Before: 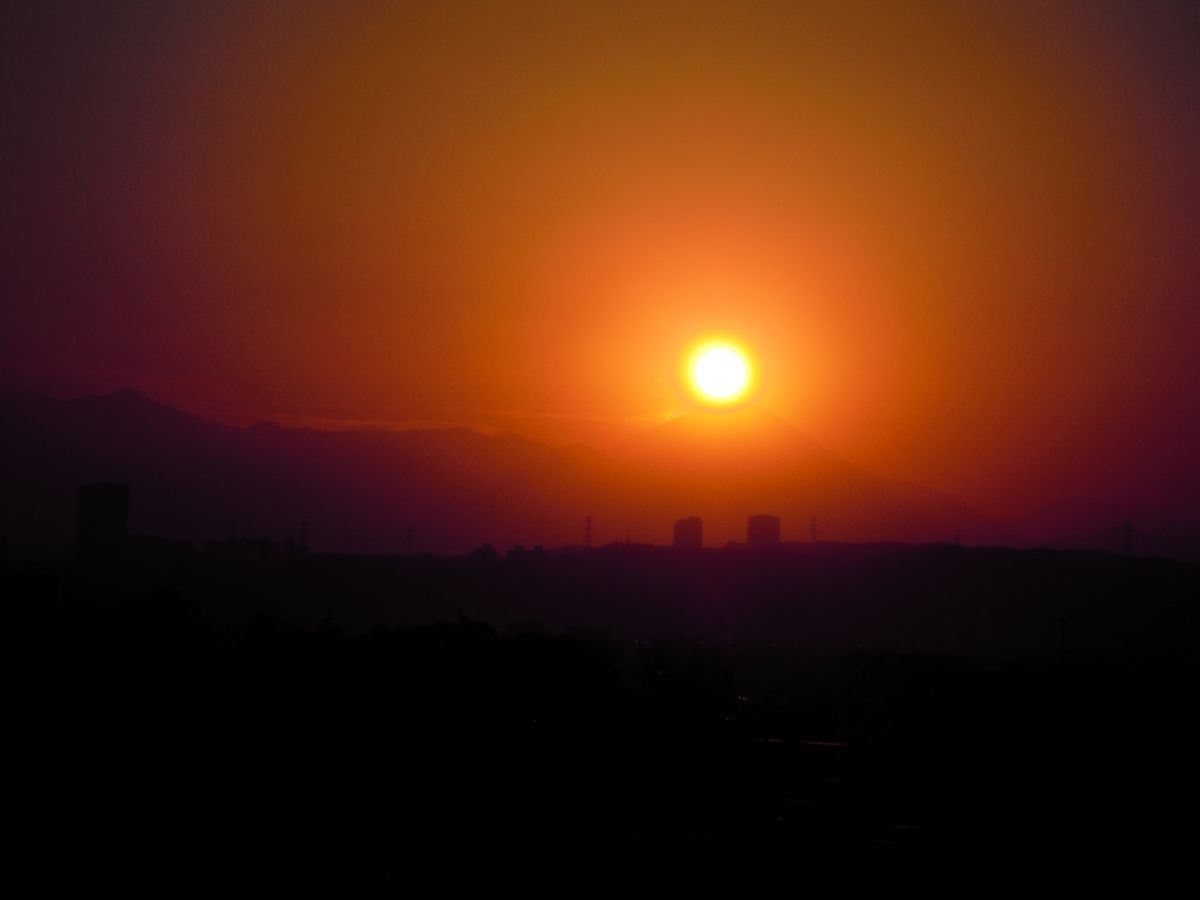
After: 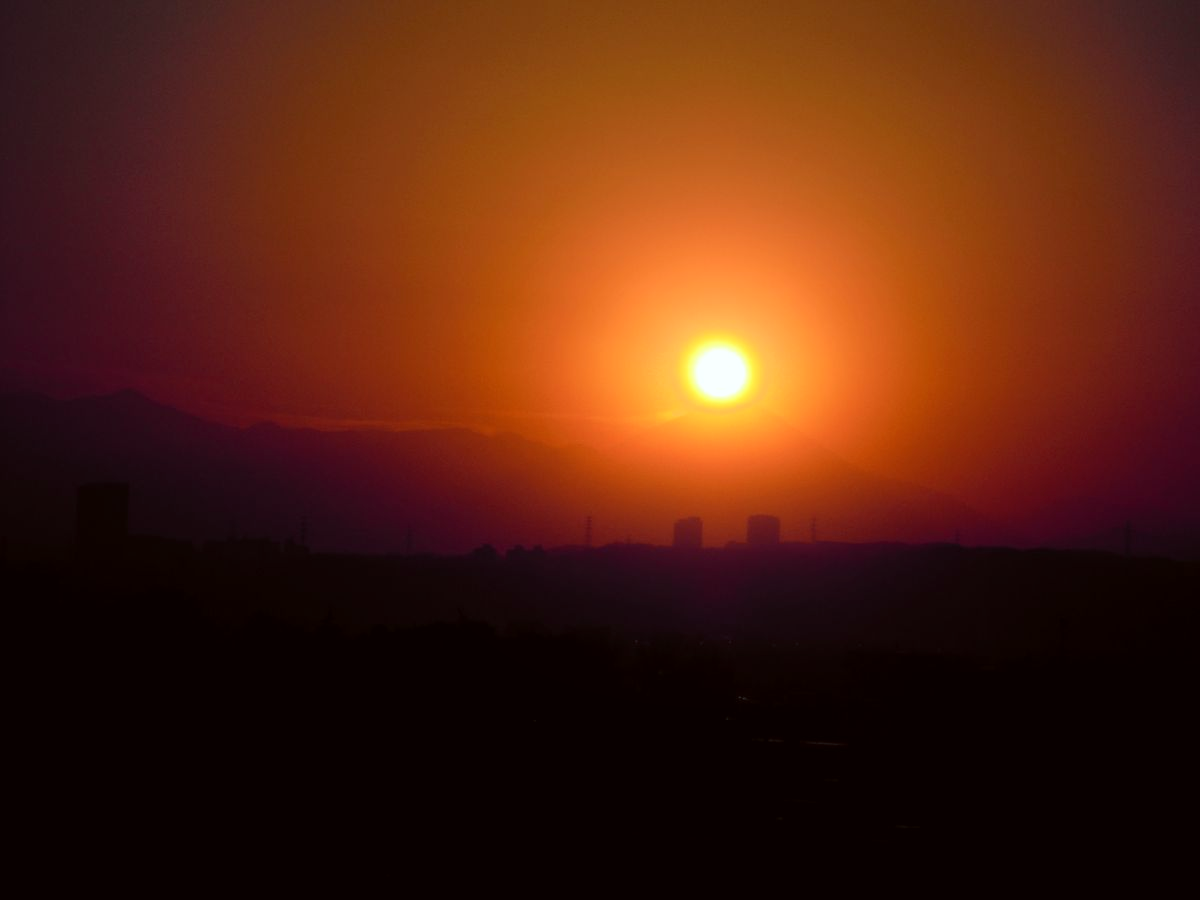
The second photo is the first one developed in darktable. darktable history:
bloom: on, module defaults
color correction: highlights a* -2.73, highlights b* -2.09, shadows a* 2.41, shadows b* 2.73
